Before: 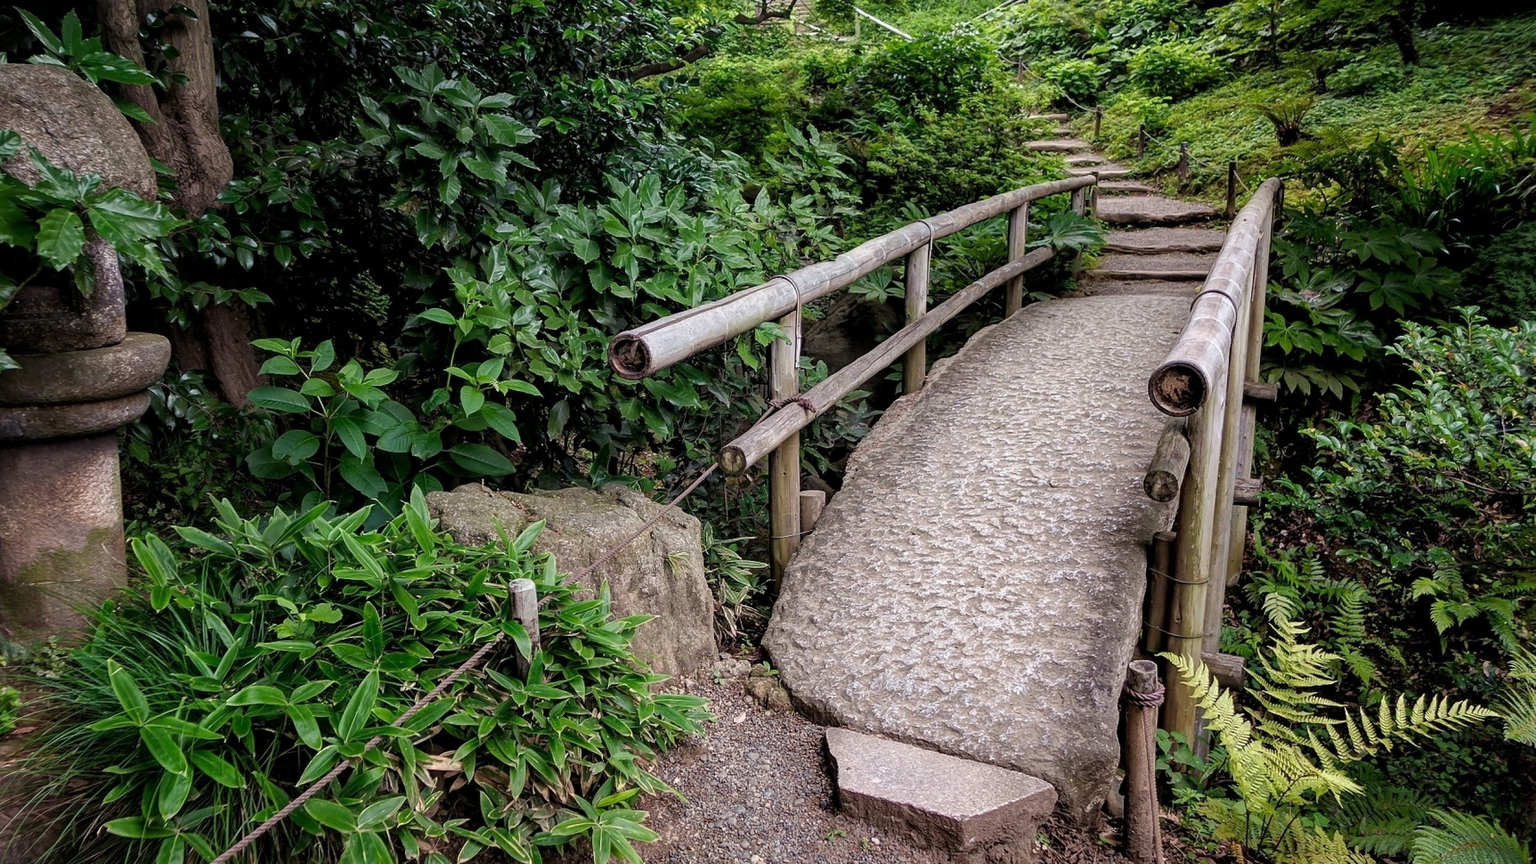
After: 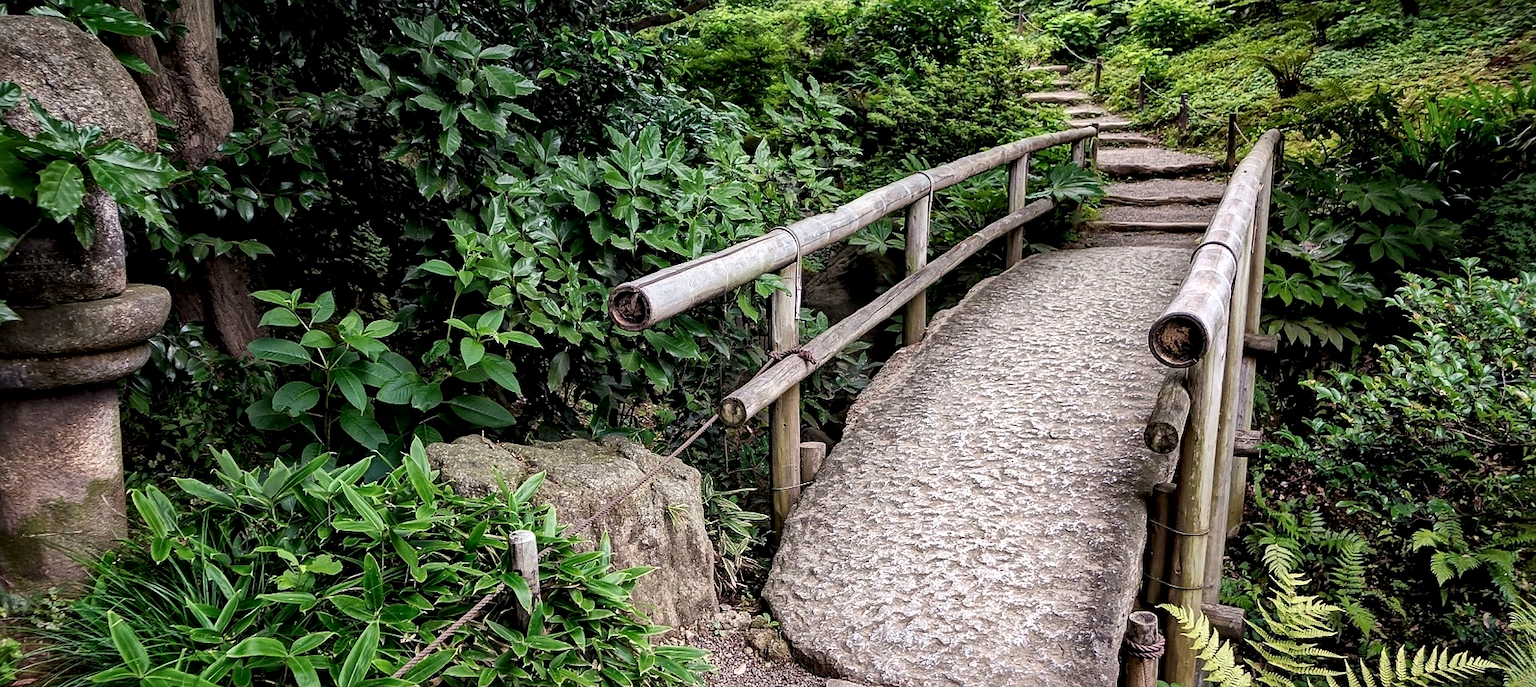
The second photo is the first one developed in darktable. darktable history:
sharpen: radius 1.025, threshold 1.002
contrast brightness saturation: contrast 0.153, brightness 0.043
crop and rotate: top 5.654%, bottom 14.795%
local contrast: mode bilateral grid, contrast 20, coarseness 51, detail 171%, midtone range 0.2
